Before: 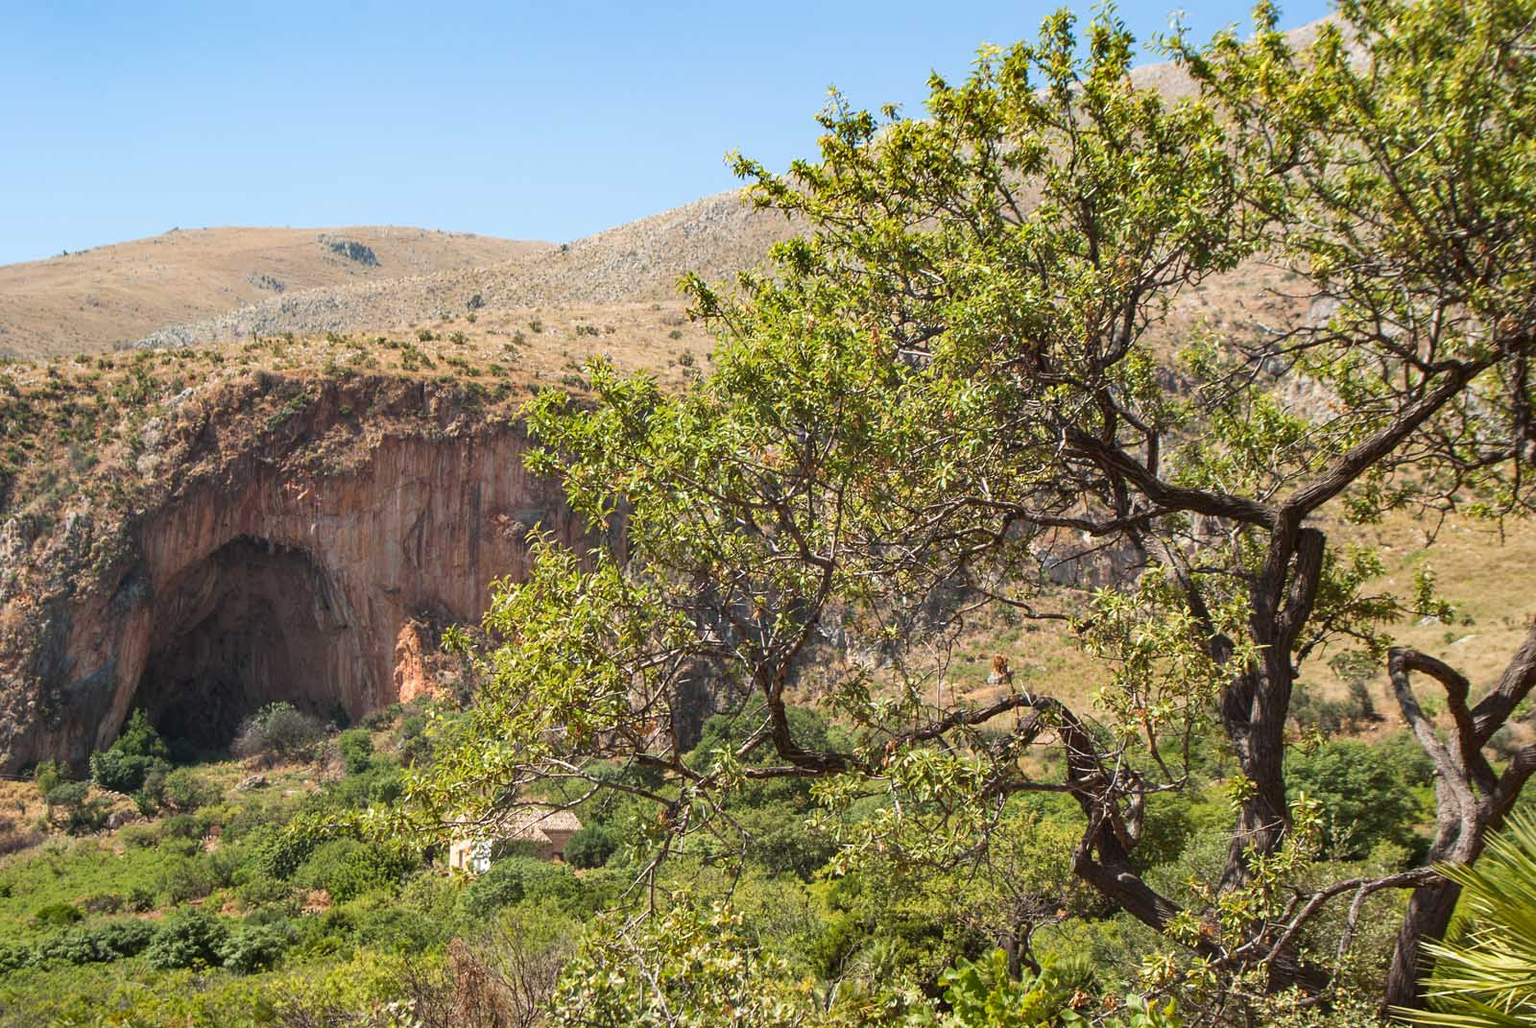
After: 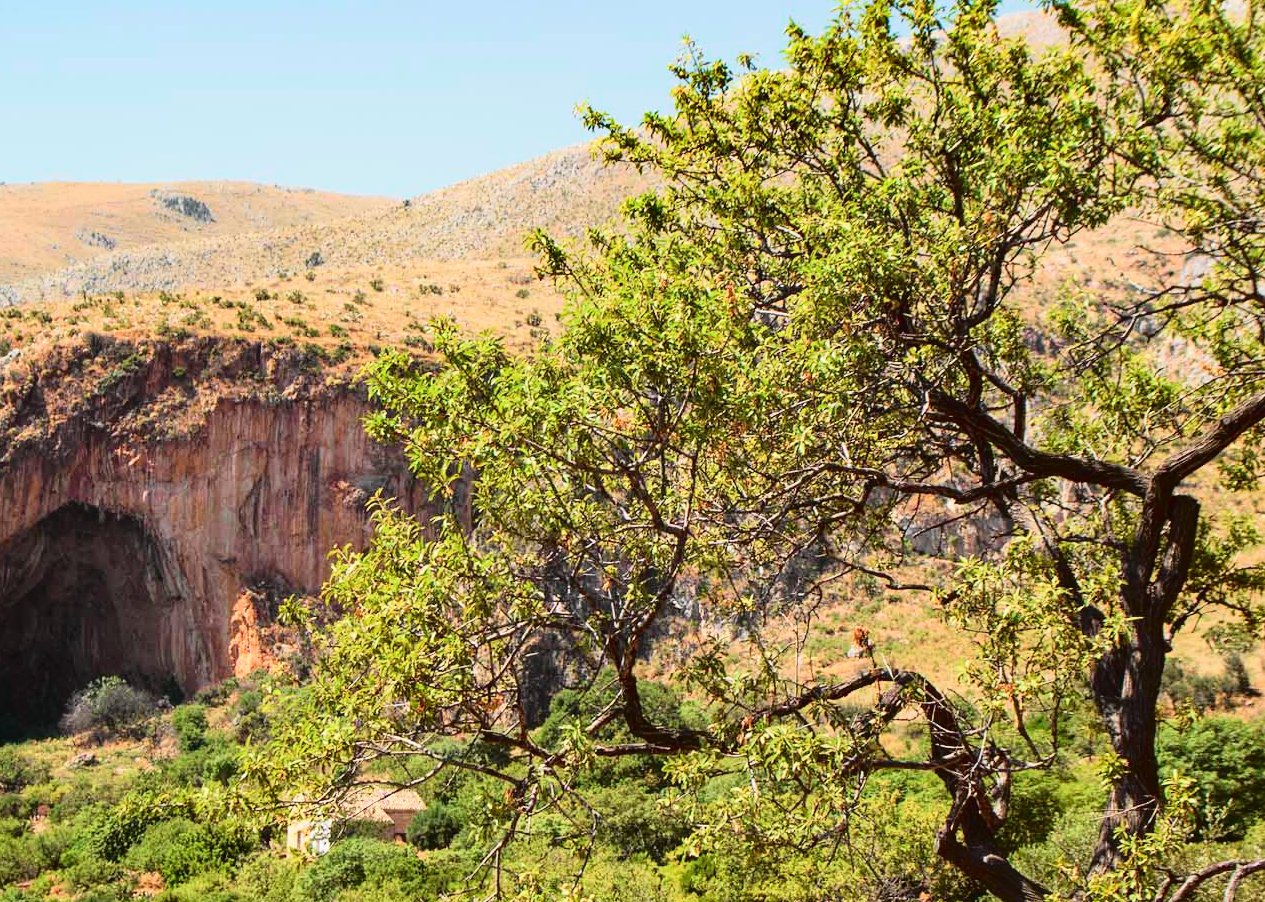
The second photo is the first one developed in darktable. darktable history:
crop: left 11.365%, top 5.141%, right 9.554%, bottom 10.615%
tone curve: curves: ch0 [(0, 0.014) (0.17, 0.099) (0.392, 0.438) (0.725, 0.828) (0.872, 0.918) (1, 0.981)]; ch1 [(0, 0) (0.402, 0.36) (0.489, 0.491) (0.5, 0.503) (0.515, 0.52) (0.545, 0.572) (0.615, 0.662) (0.701, 0.725) (1, 1)]; ch2 [(0, 0) (0.42, 0.458) (0.485, 0.499) (0.503, 0.503) (0.531, 0.542) (0.561, 0.594) (0.644, 0.694) (0.717, 0.753) (1, 0.991)], color space Lab, independent channels, preserve colors none
tone equalizer: edges refinement/feathering 500, mask exposure compensation -1.57 EV, preserve details no
